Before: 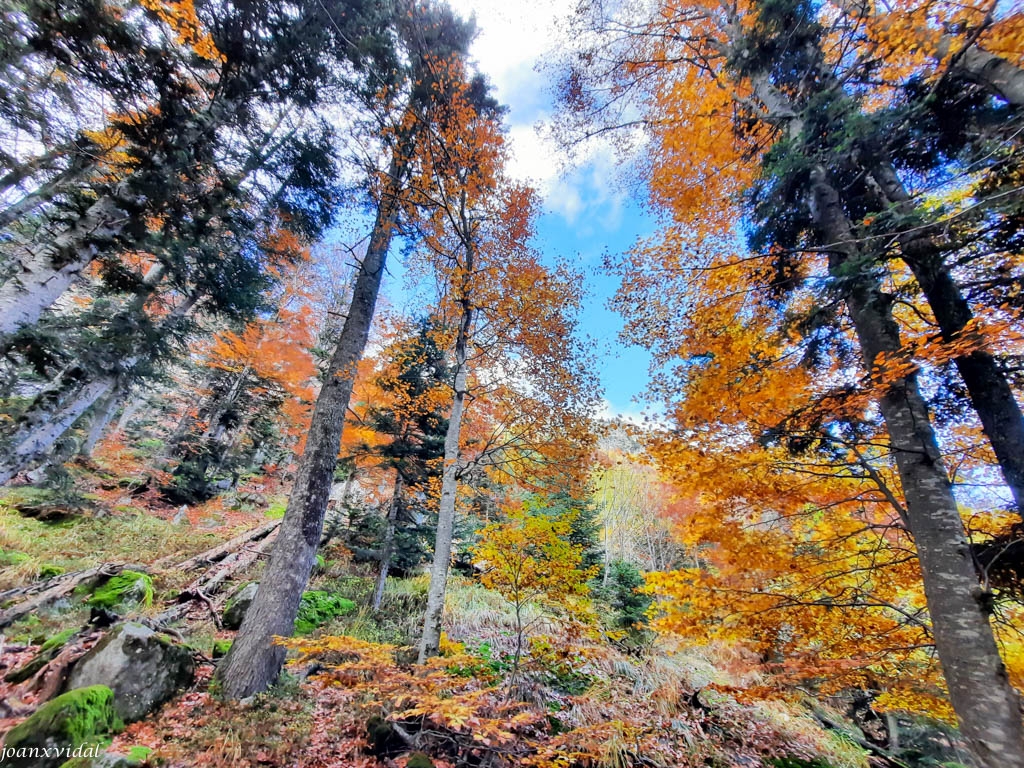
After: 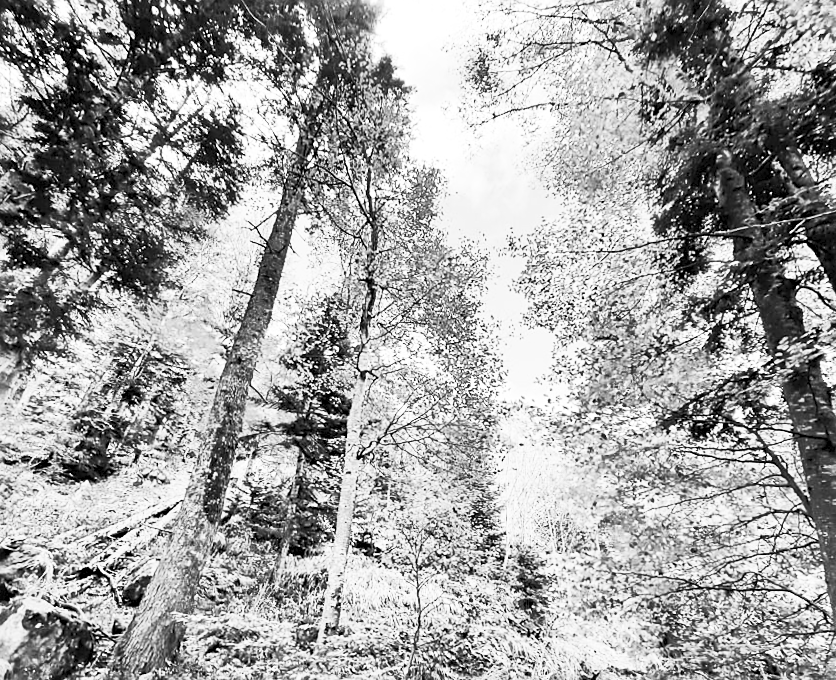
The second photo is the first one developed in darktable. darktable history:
crop: left 9.929%, top 3.475%, right 9.188%, bottom 9.529%
contrast brightness saturation: contrast 0.53, brightness 0.47, saturation -1
sharpen: on, module defaults
rotate and perspective: rotation 0.8°, automatic cropping off
color correction: saturation 0.5
